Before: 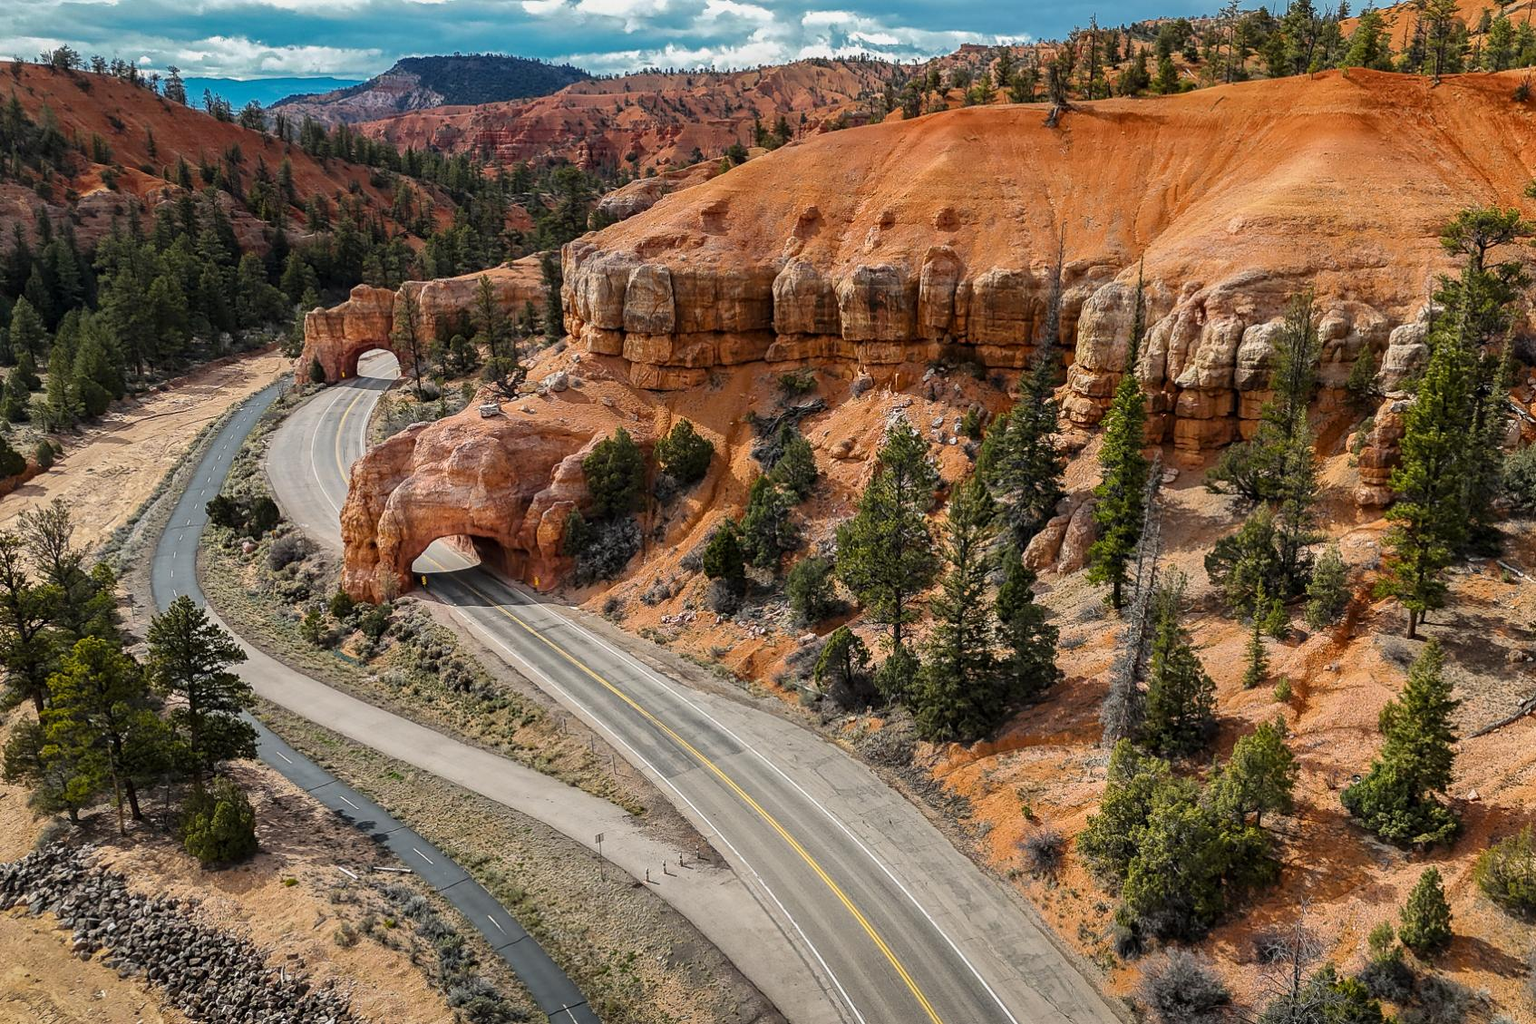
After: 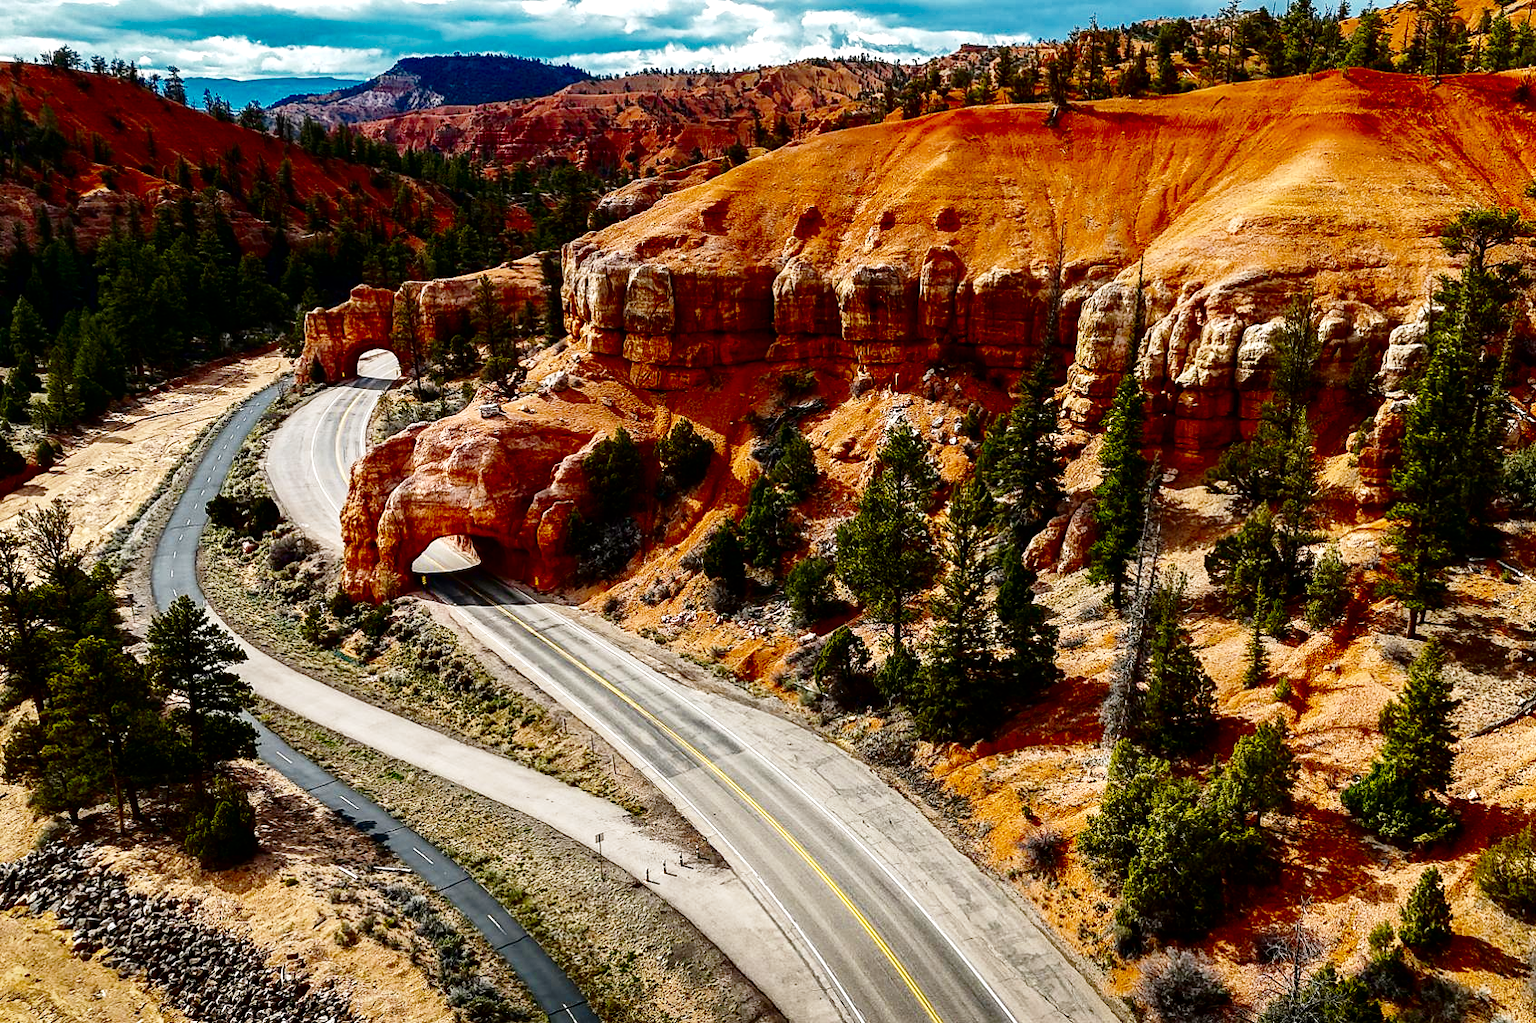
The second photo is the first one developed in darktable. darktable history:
exposure: black level correction 0, exposure 0.6 EV, compensate exposure bias true, compensate highlight preservation false
contrast brightness saturation: contrast 0.09, brightness -0.59, saturation 0.17
base curve: curves: ch0 [(0, 0) (0.032, 0.025) (0.121, 0.166) (0.206, 0.329) (0.605, 0.79) (1, 1)], preserve colors none
color balance rgb: perceptual saturation grading › global saturation 8.89%, saturation formula JzAzBz (2021)
